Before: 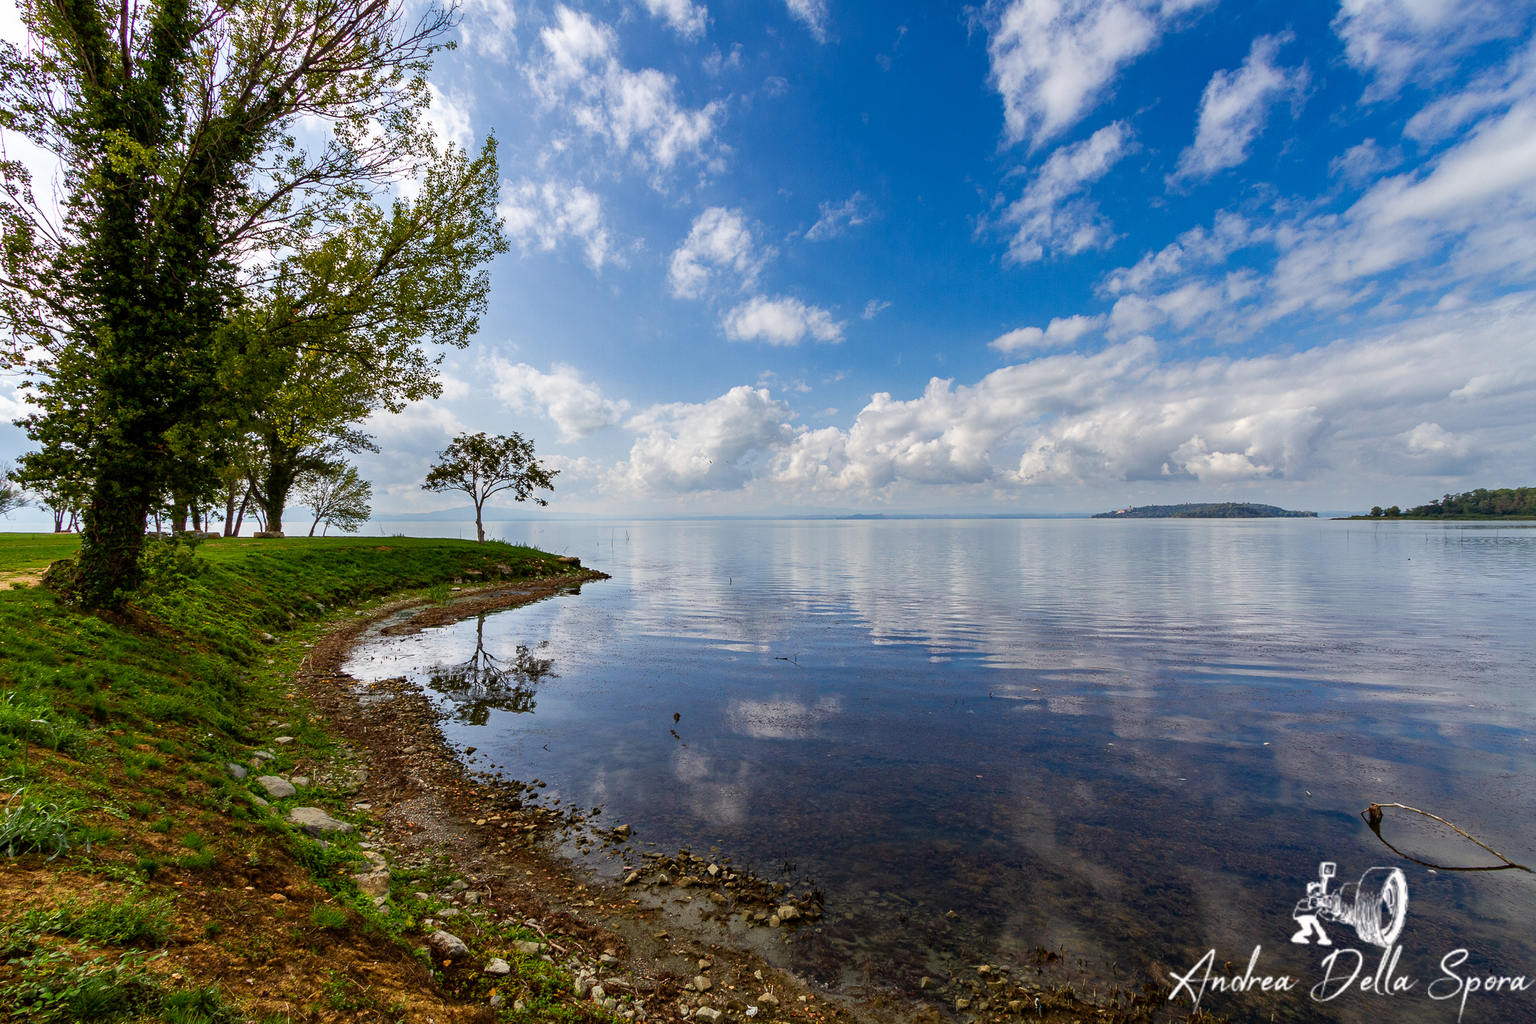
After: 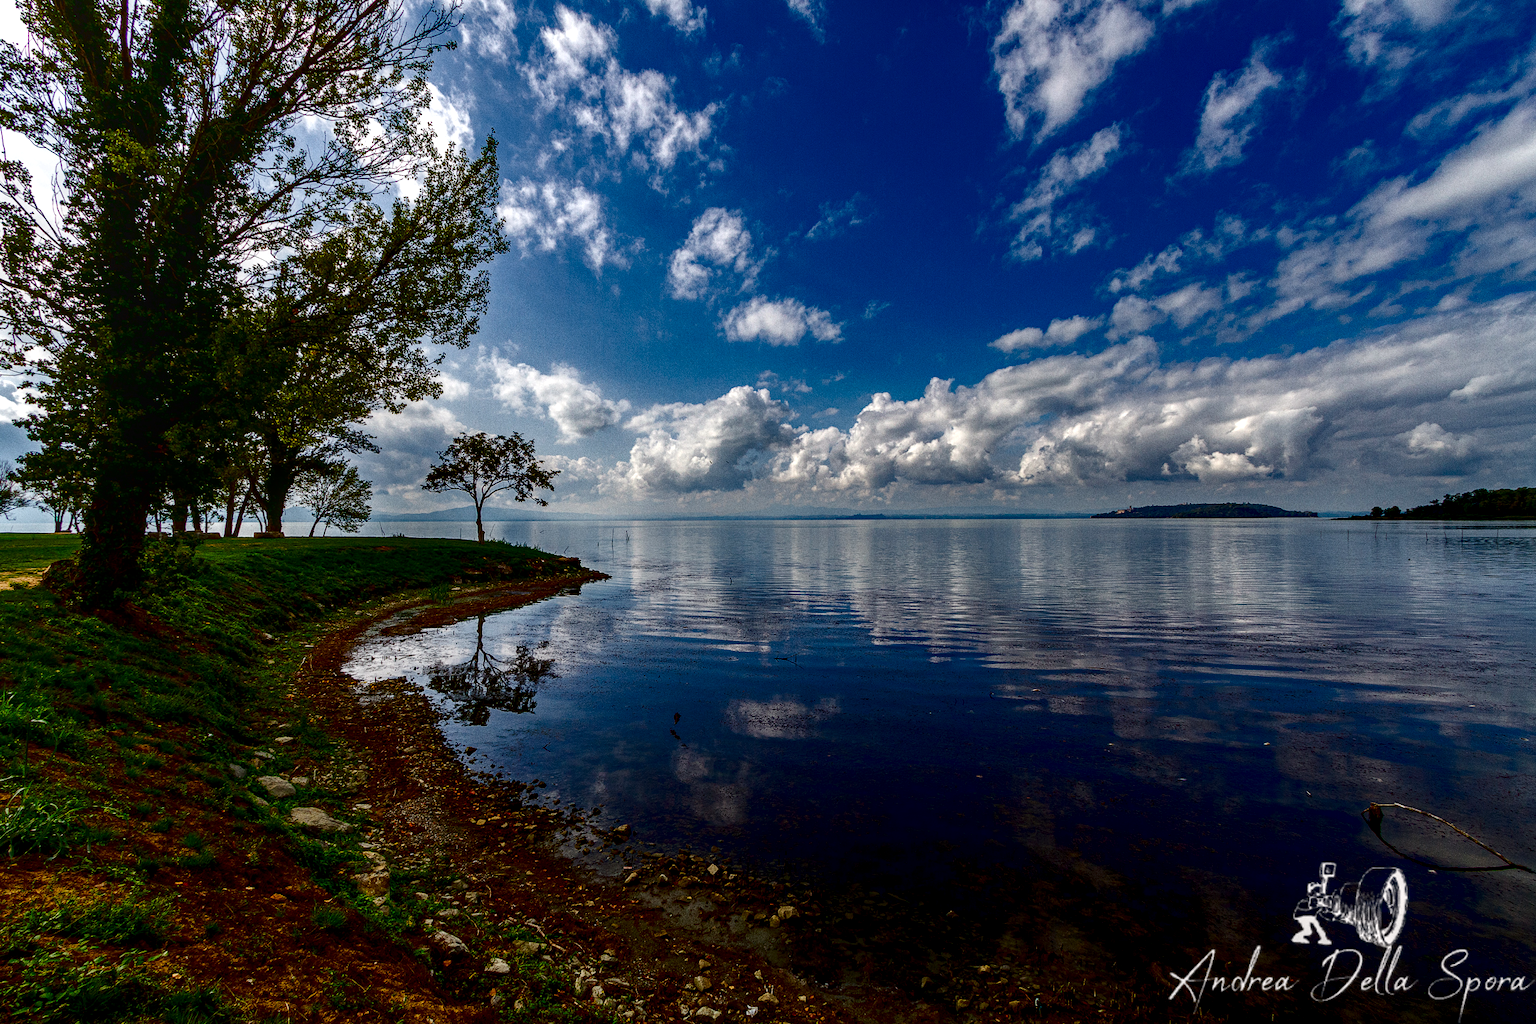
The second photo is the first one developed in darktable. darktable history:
contrast brightness saturation: contrast 0.09, brightness -0.59, saturation 0.17
grain: coarseness 0.09 ISO
local contrast: highlights 61%, detail 143%, midtone range 0.428
haze removal: compatibility mode true, adaptive false
